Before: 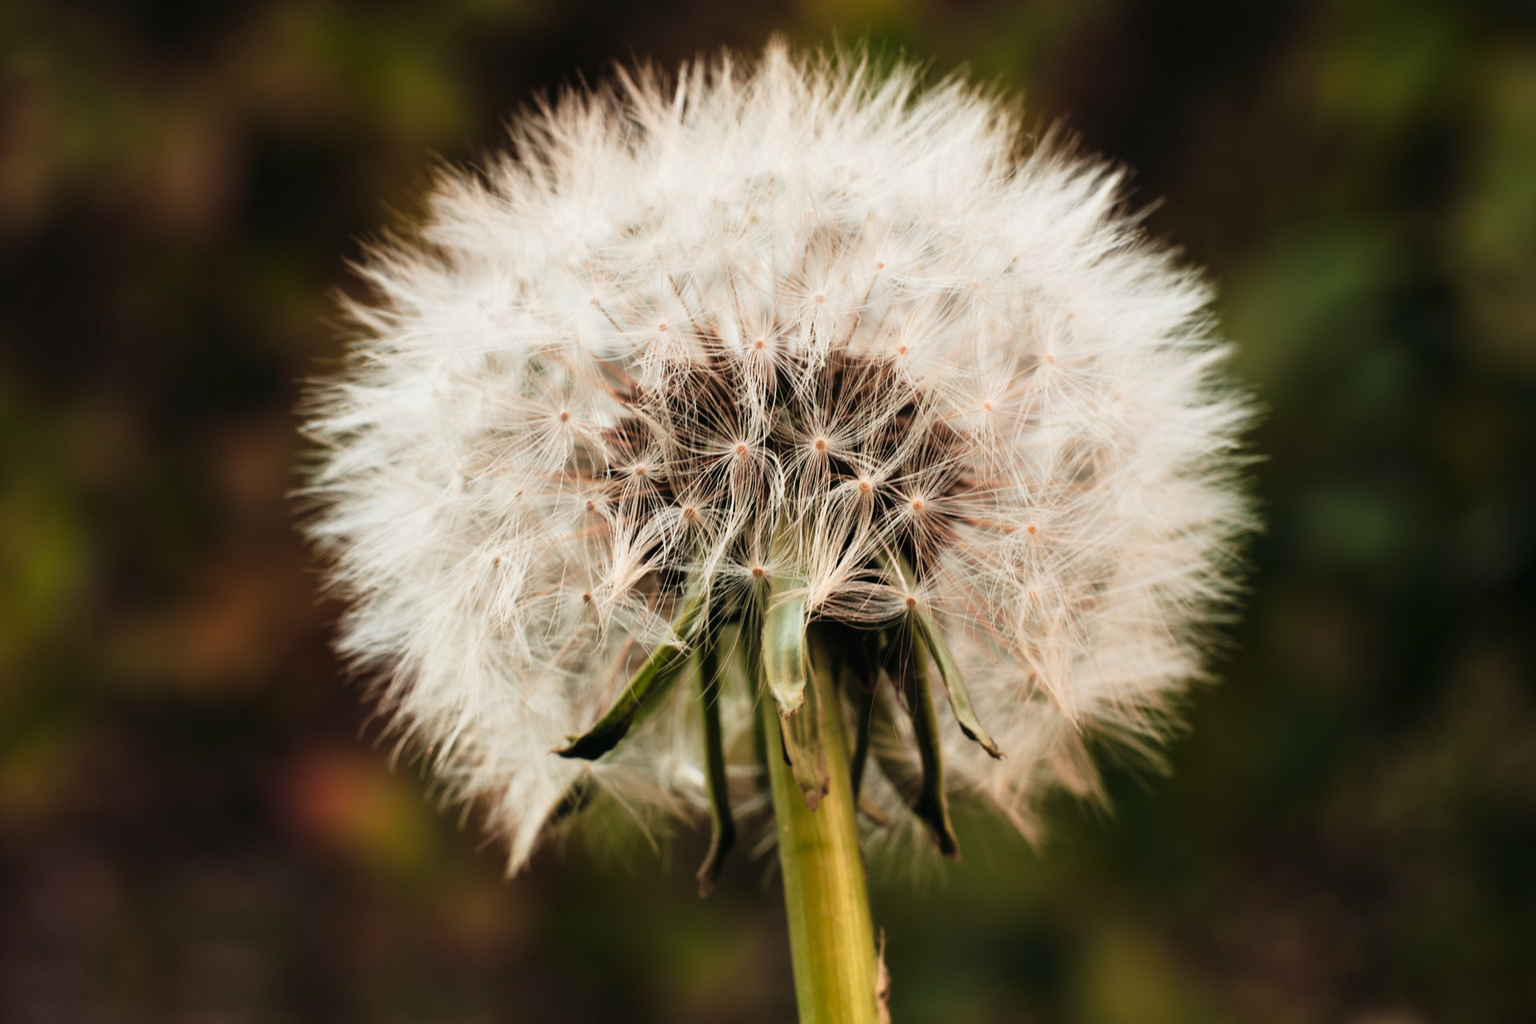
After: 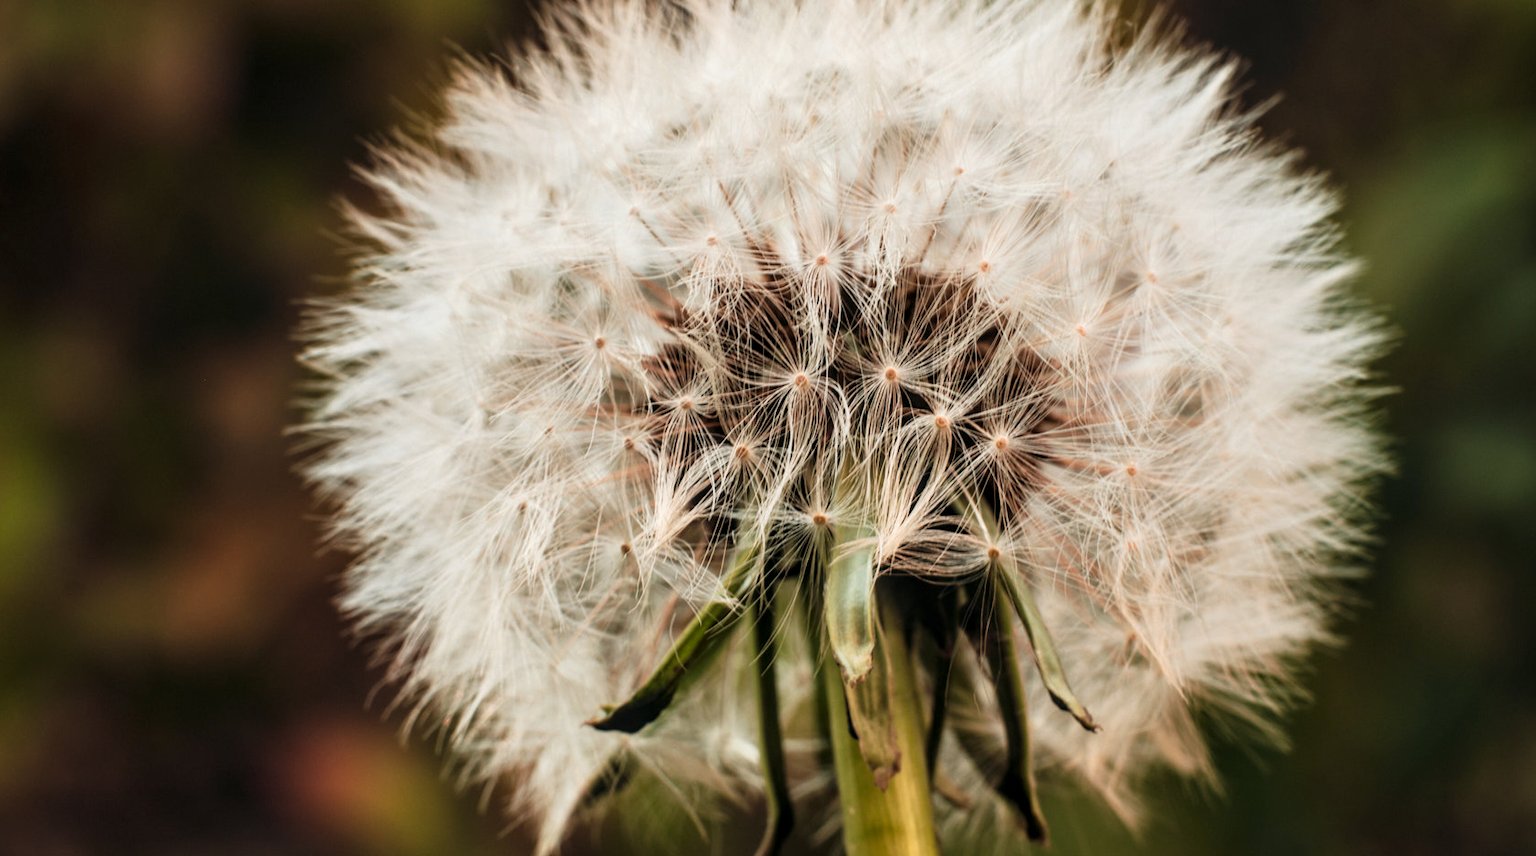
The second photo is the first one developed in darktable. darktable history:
local contrast: on, module defaults
crop and rotate: left 2.425%, top 11.305%, right 9.6%, bottom 15.08%
